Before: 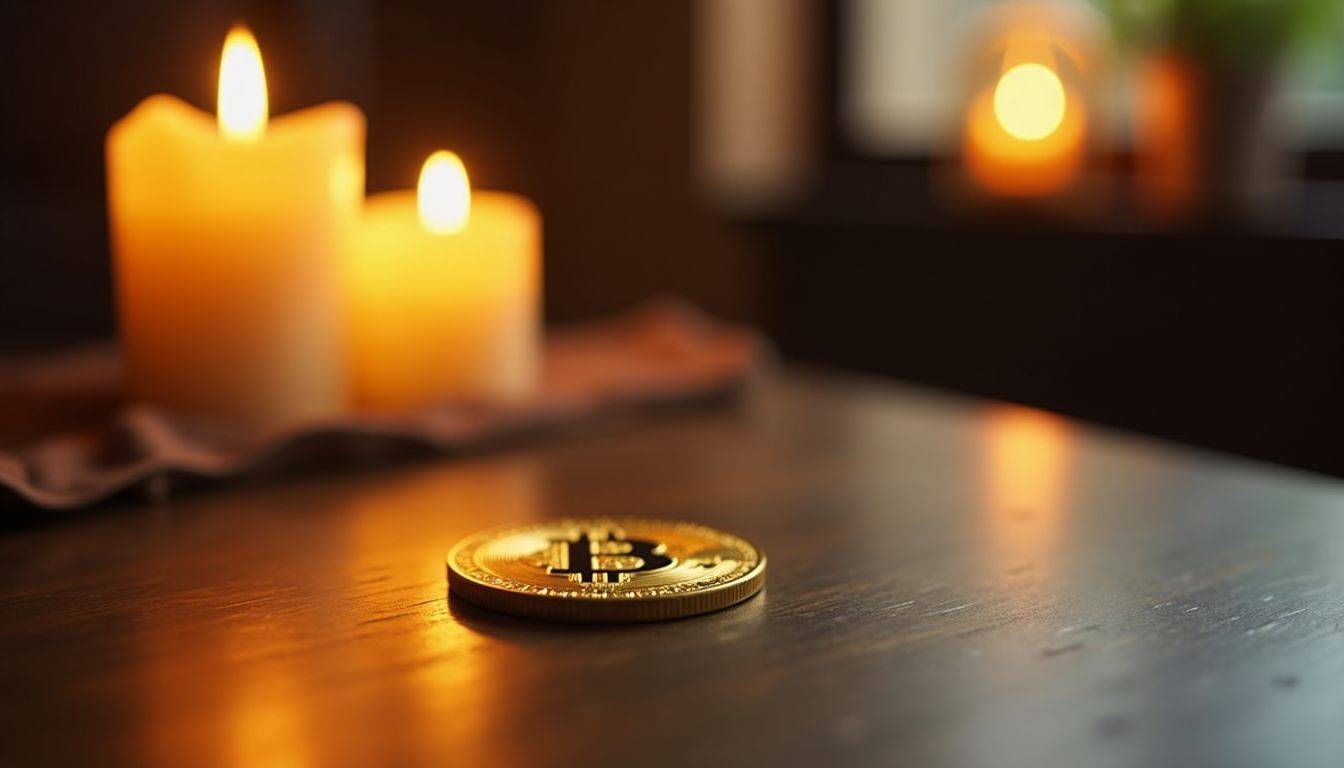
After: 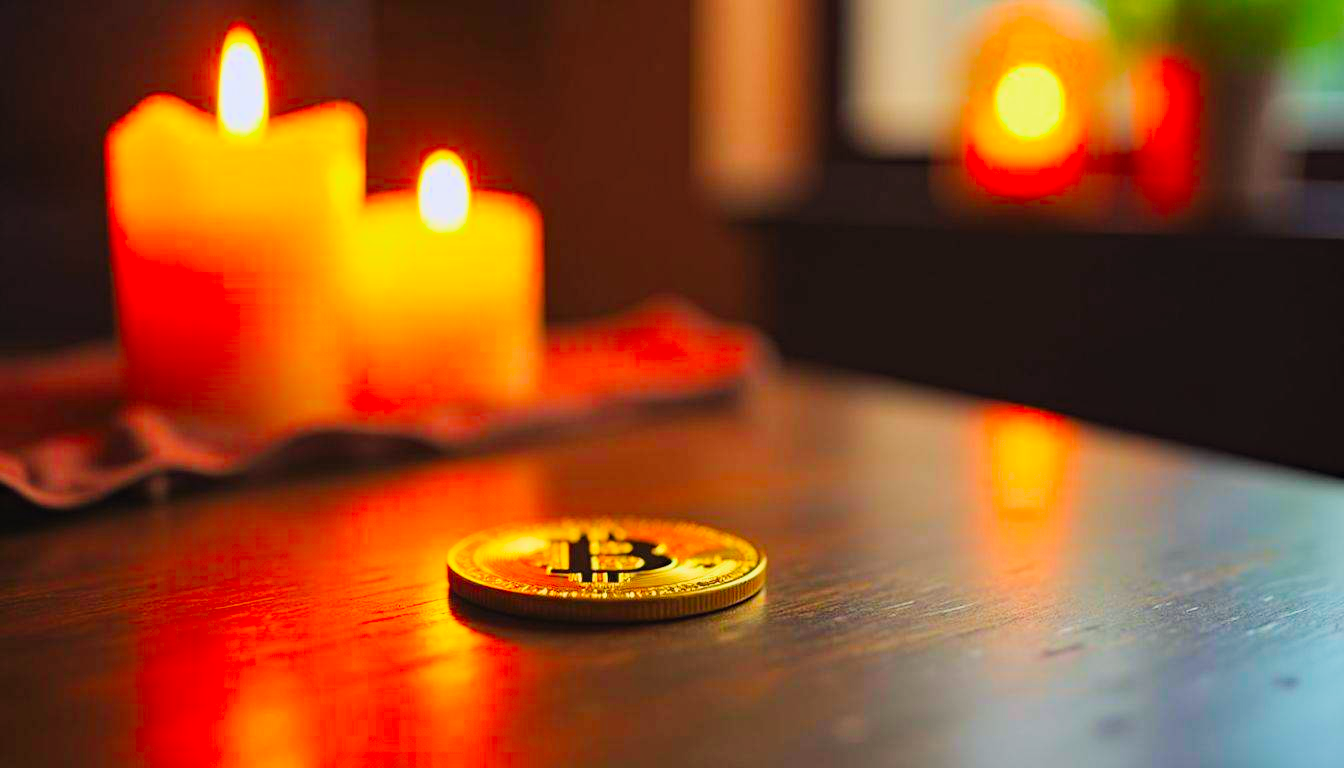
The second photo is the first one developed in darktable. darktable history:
haze removal: compatibility mode true, adaptive false
color correction: saturation 1.8
filmic rgb: black relative exposure -7.48 EV, white relative exposure 4.83 EV, hardness 3.4, color science v6 (2022)
exposure: black level correction -0.005, exposure 1 EV, compensate highlight preservation false
